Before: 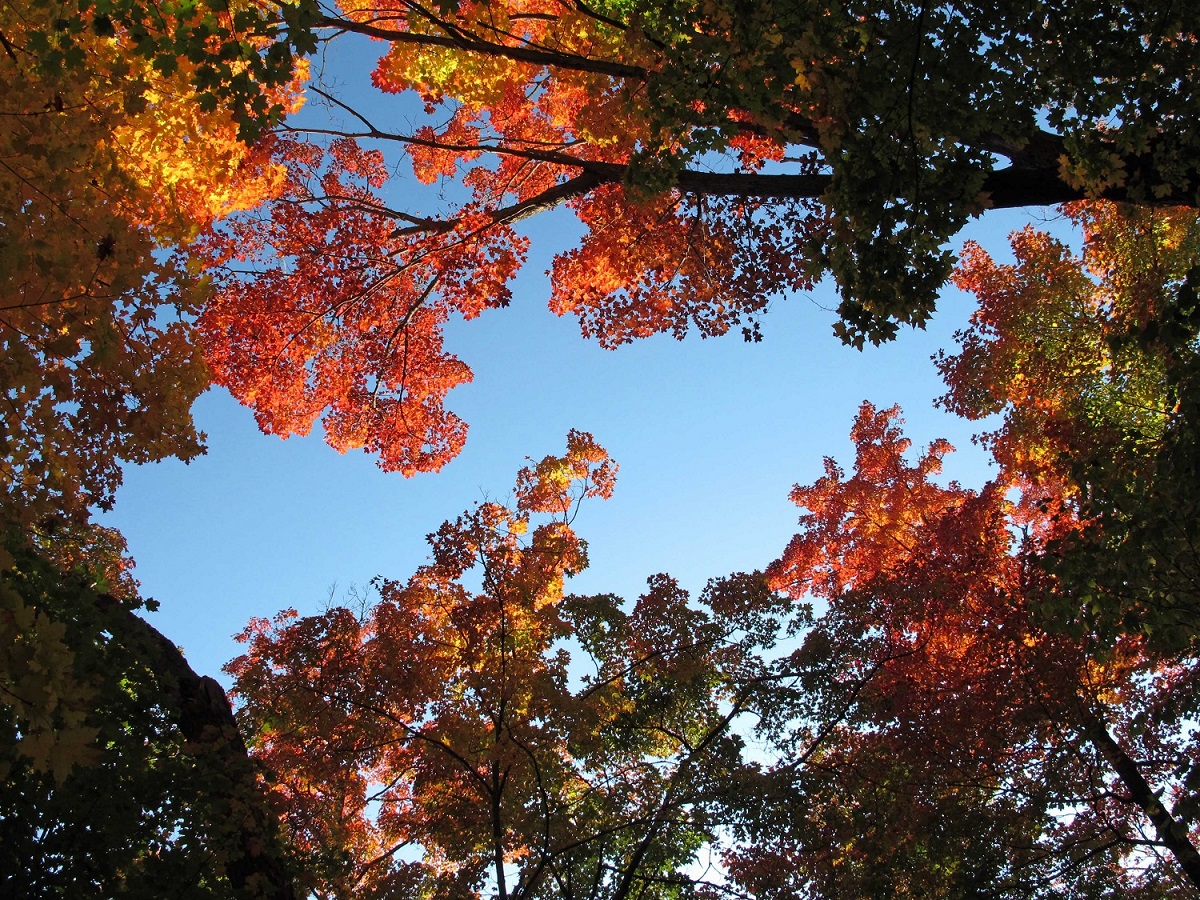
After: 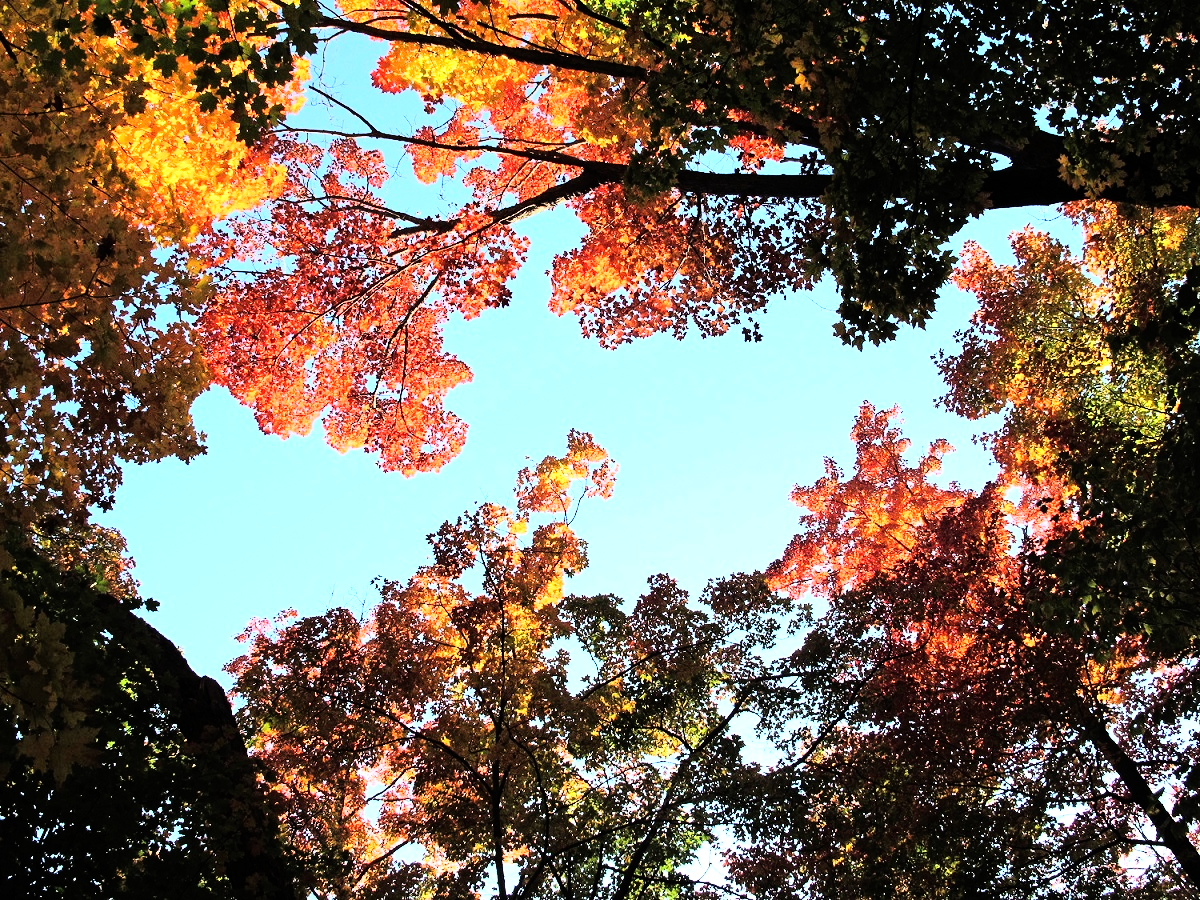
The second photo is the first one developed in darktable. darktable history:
exposure: exposure 0.485 EV, compensate highlight preservation false
rgb curve: curves: ch0 [(0, 0) (0.21, 0.15) (0.24, 0.21) (0.5, 0.75) (0.75, 0.96) (0.89, 0.99) (1, 1)]; ch1 [(0, 0.02) (0.21, 0.13) (0.25, 0.2) (0.5, 0.67) (0.75, 0.9) (0.89, 0.97) (1, 1)]; ch2 [(0, 0.02) (0.21, 0.13) (0.25, 0.2) (0.5, 0.67) (0.75, 0.9) (0.89, 0.97) (1, 1)], compensate middle gray true
